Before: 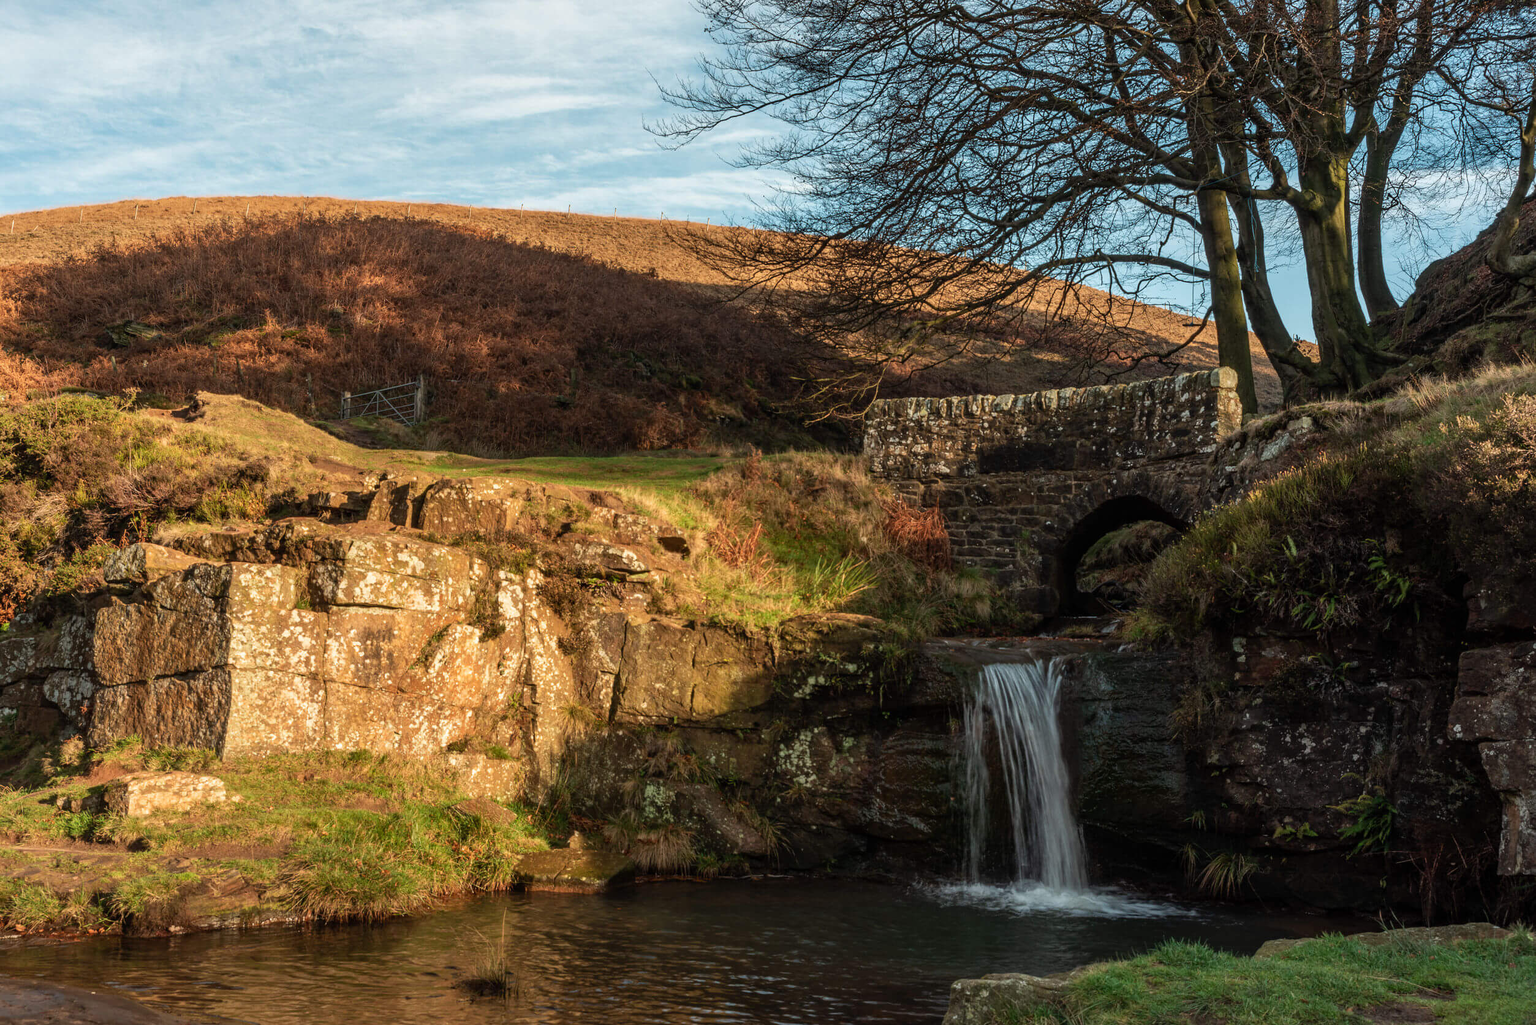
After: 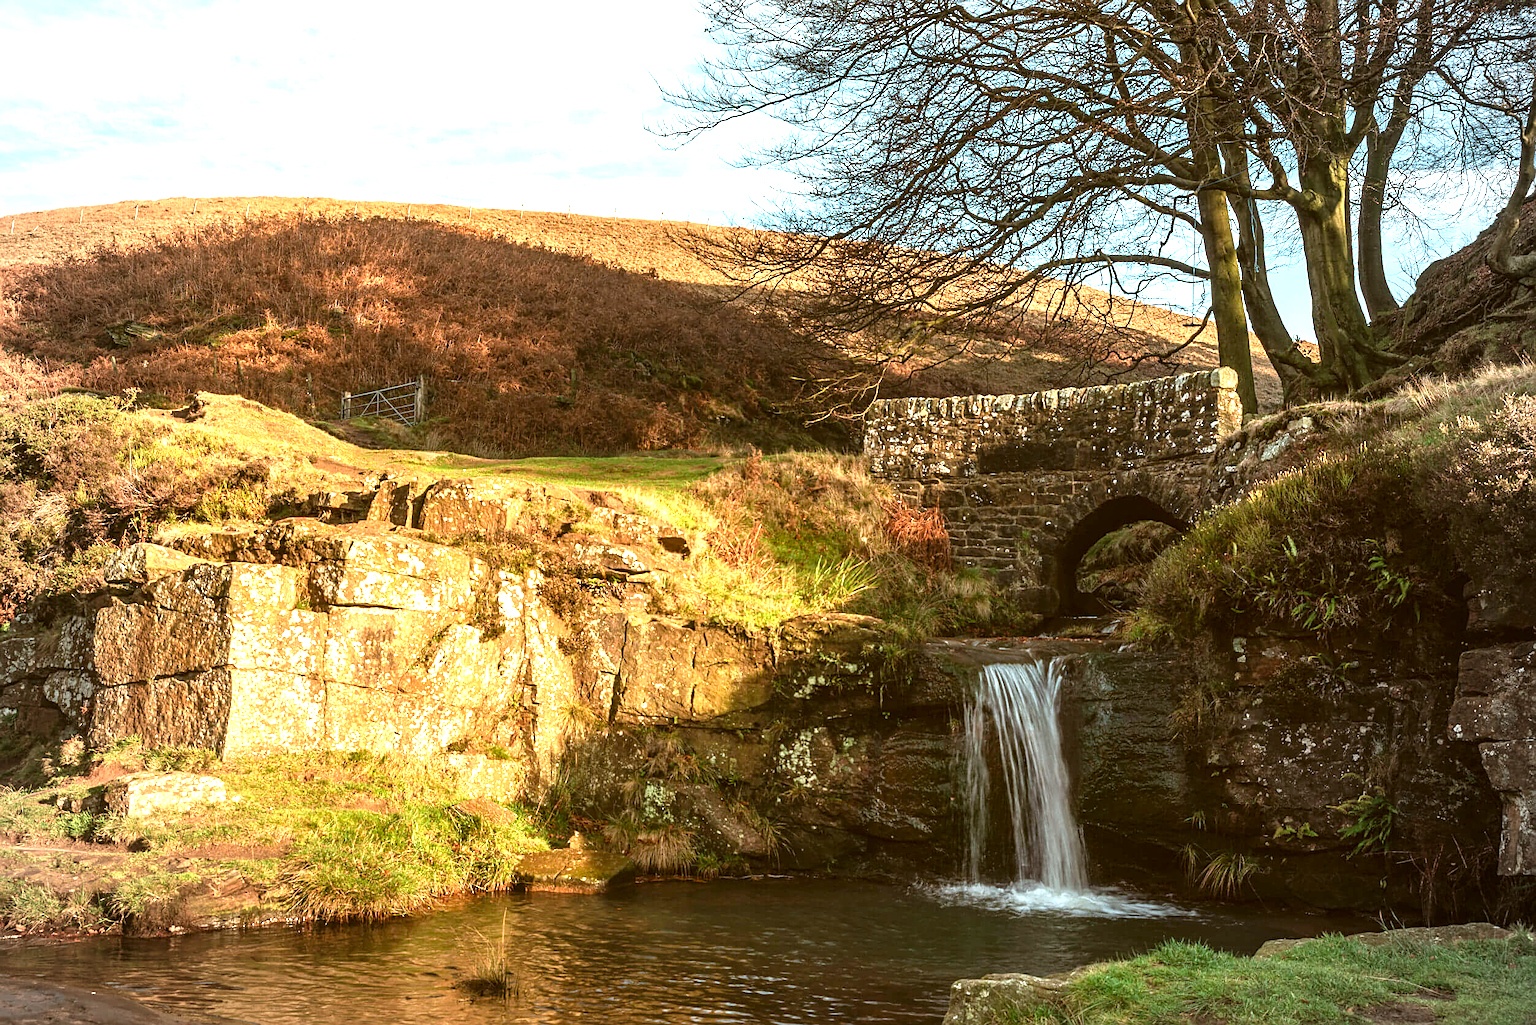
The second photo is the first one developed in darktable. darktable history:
color correction: highlights a* -0.501, highlights b* 0.17, shadows a* 4.36, shadows b* 20.41
sharpen: on, module defaults
exposure: black level correction -0.002, exposure 1.357 EV, compensate highlight preservation false
vignetting: fall-off start 74.49%, fall-off radius 65.81%
